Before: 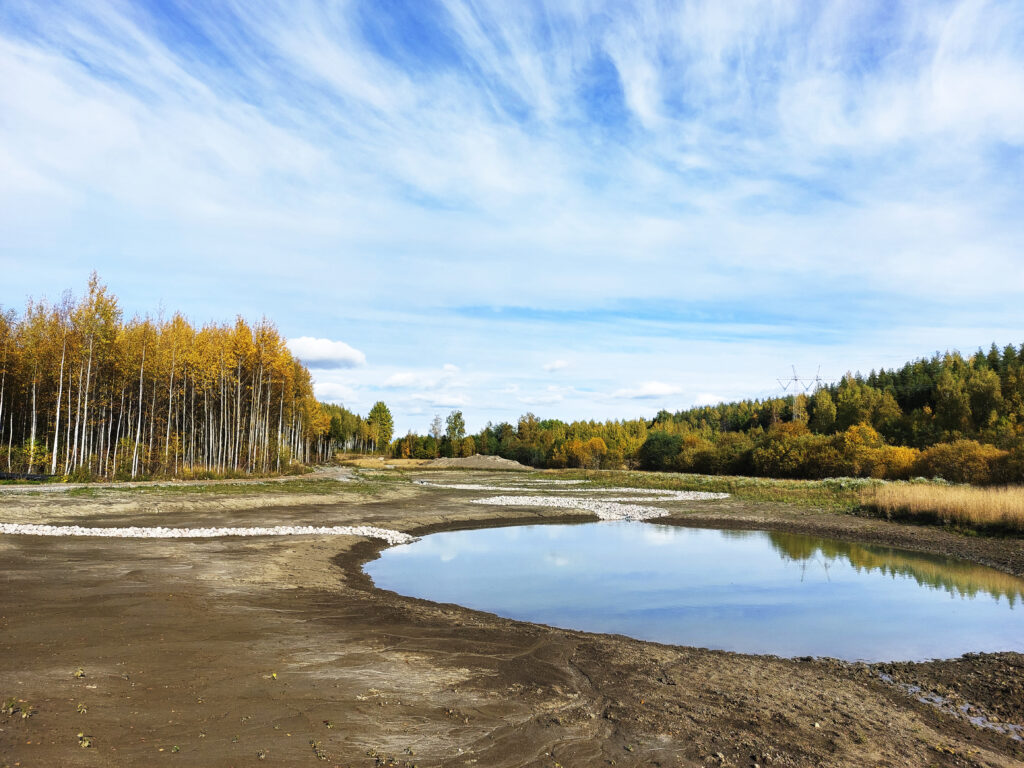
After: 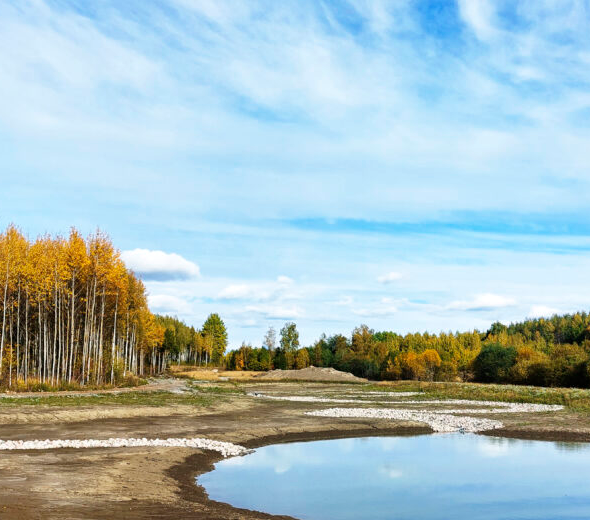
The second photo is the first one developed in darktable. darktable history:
crop: left 16.232%, top 11.469%, right 26.119%, bottom 20.751%
local contrast: mode bilateral grid, contrast 10, coarseness 24, detail 112%, midtone range 0.2
